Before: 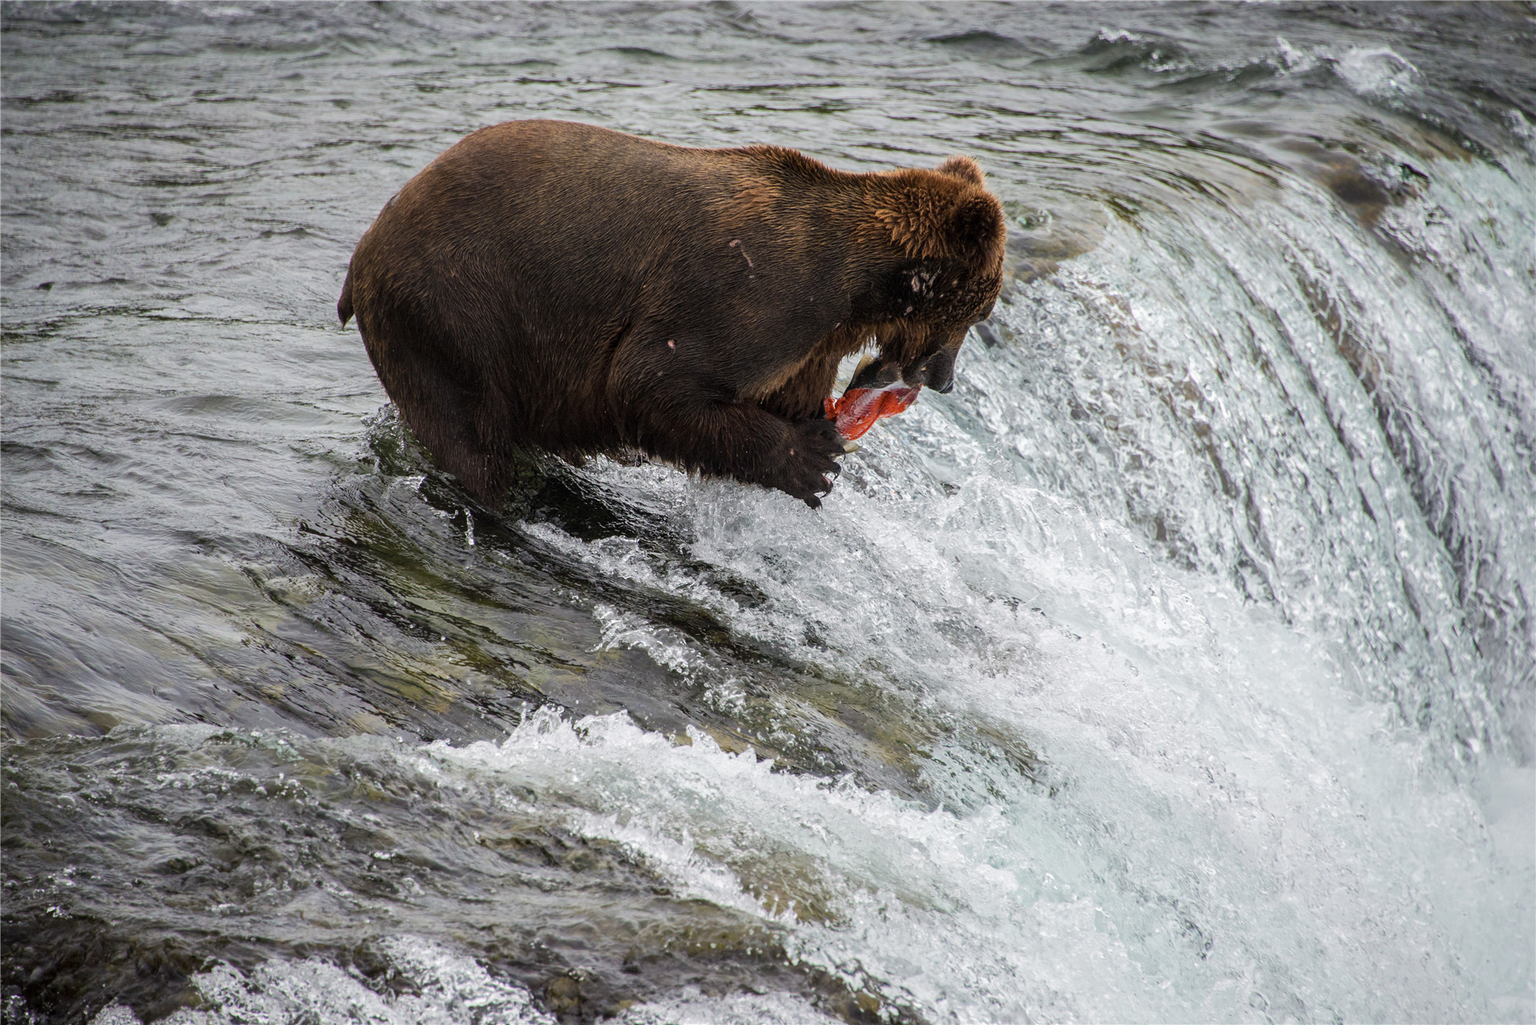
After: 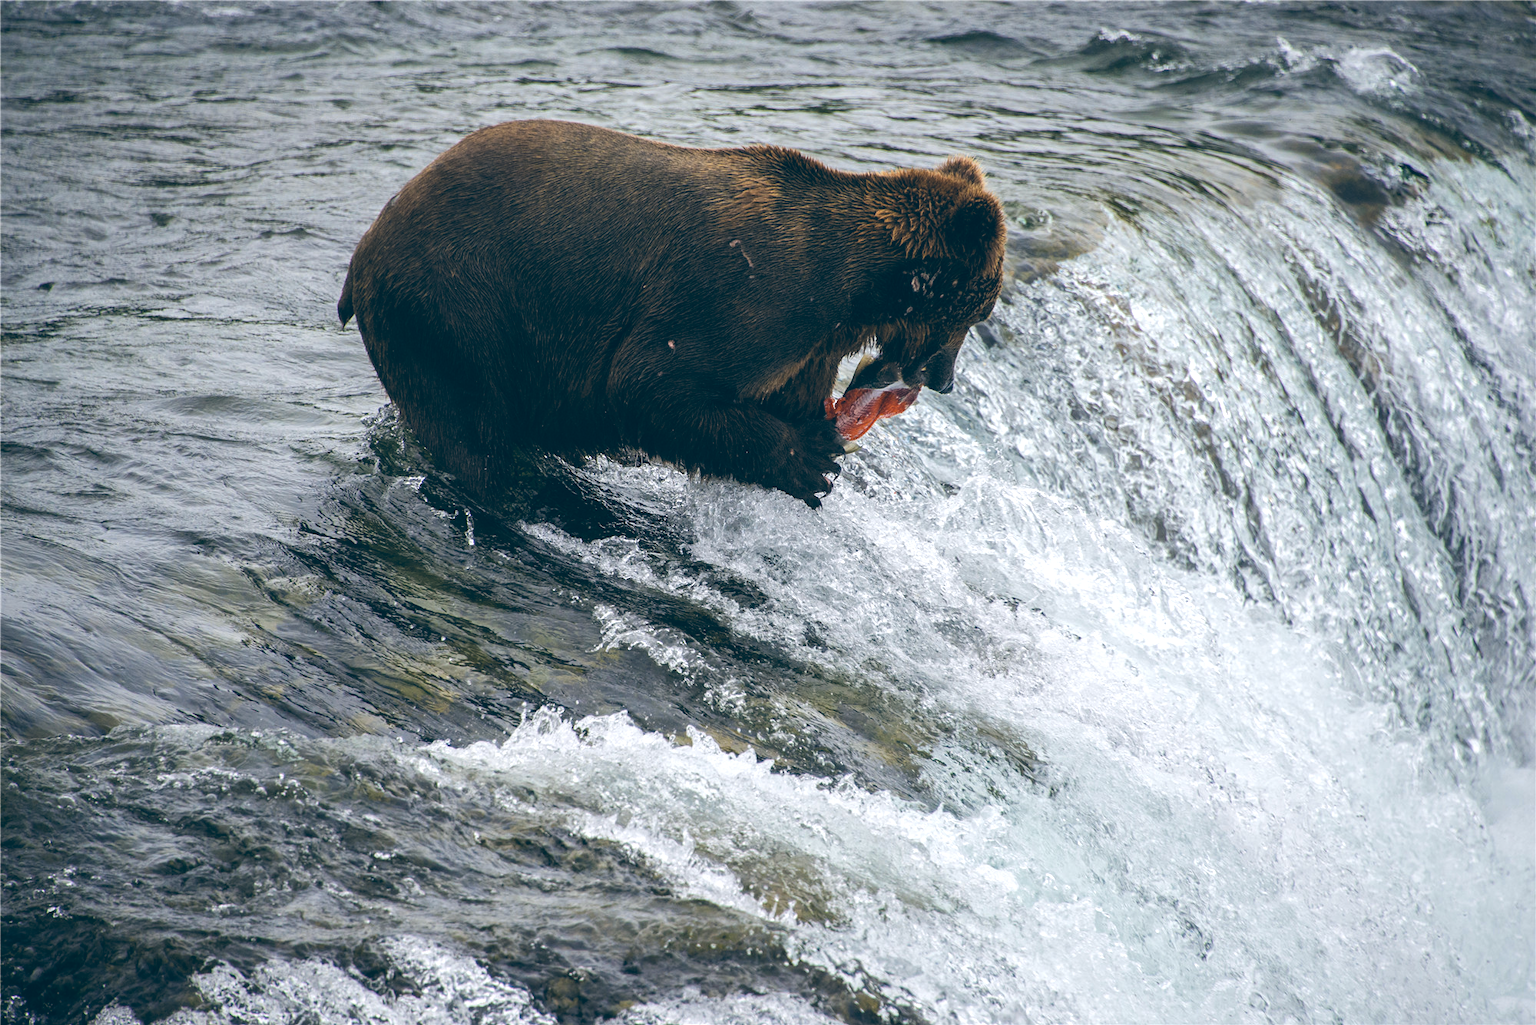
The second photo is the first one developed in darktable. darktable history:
color contrast: green-magenta contrast 0.8, blue-yellow contrast 1.1, unbound 0
color balance: lift [1.016, 0.983, 1, 1.017], gamma [0.958, 1, 1, 1], gain [0.981, 1.007, 0.993, 1.002], input saturation 118.26%, contrast 13.43%, contrast fulcrum 21.62%, output saturation 82.76%
